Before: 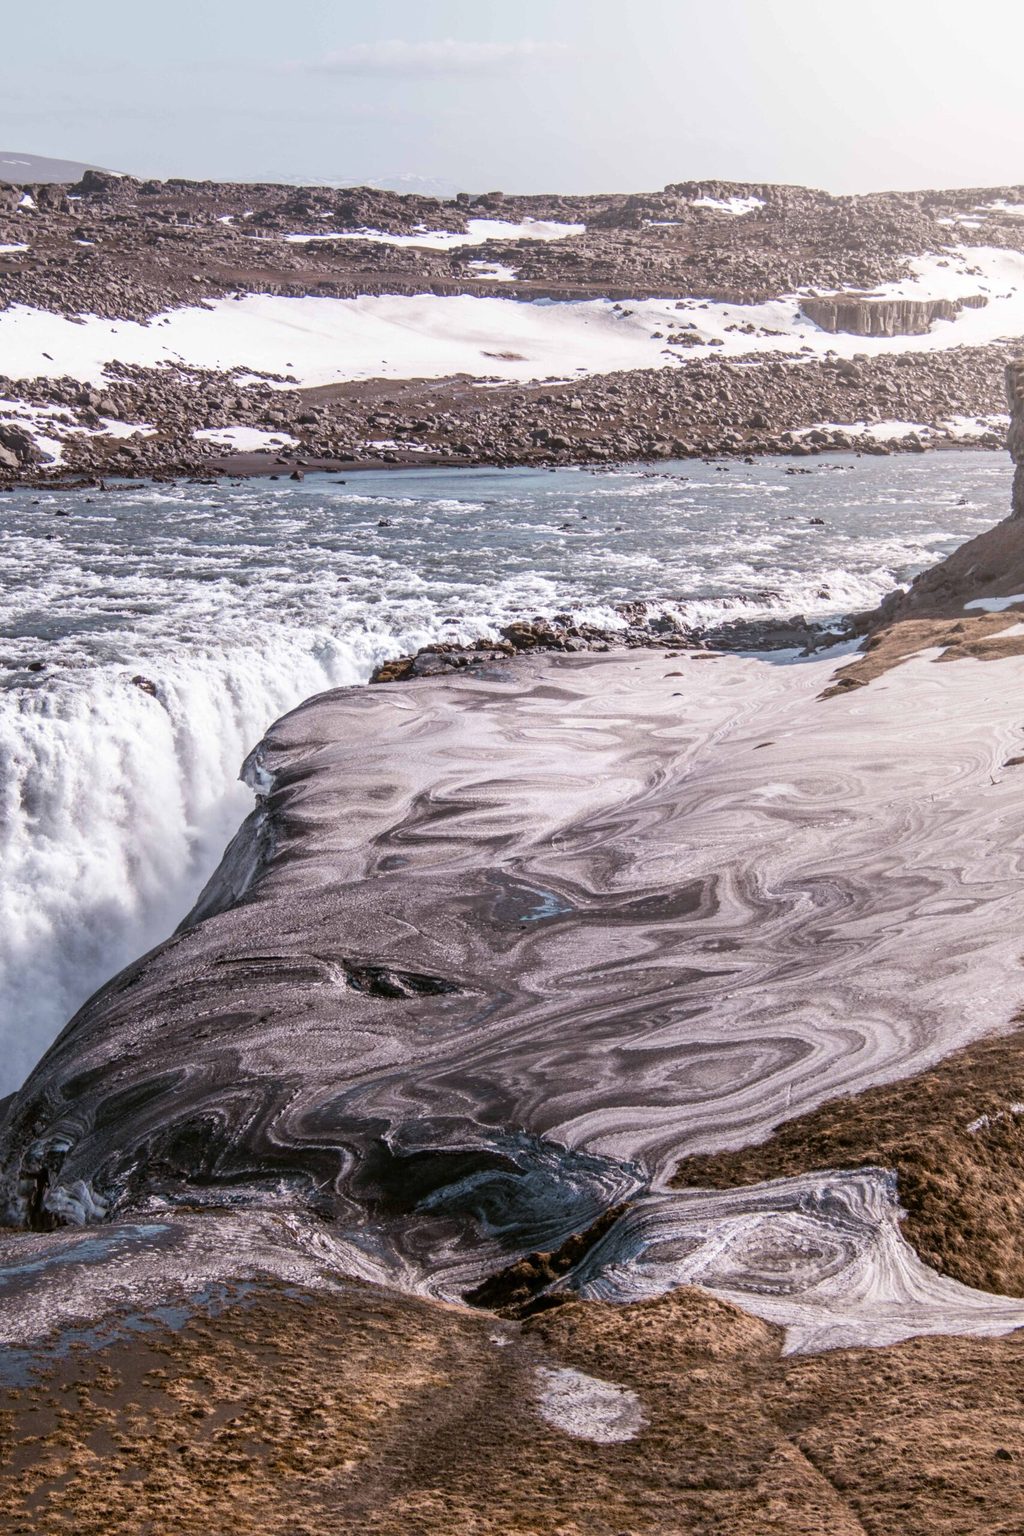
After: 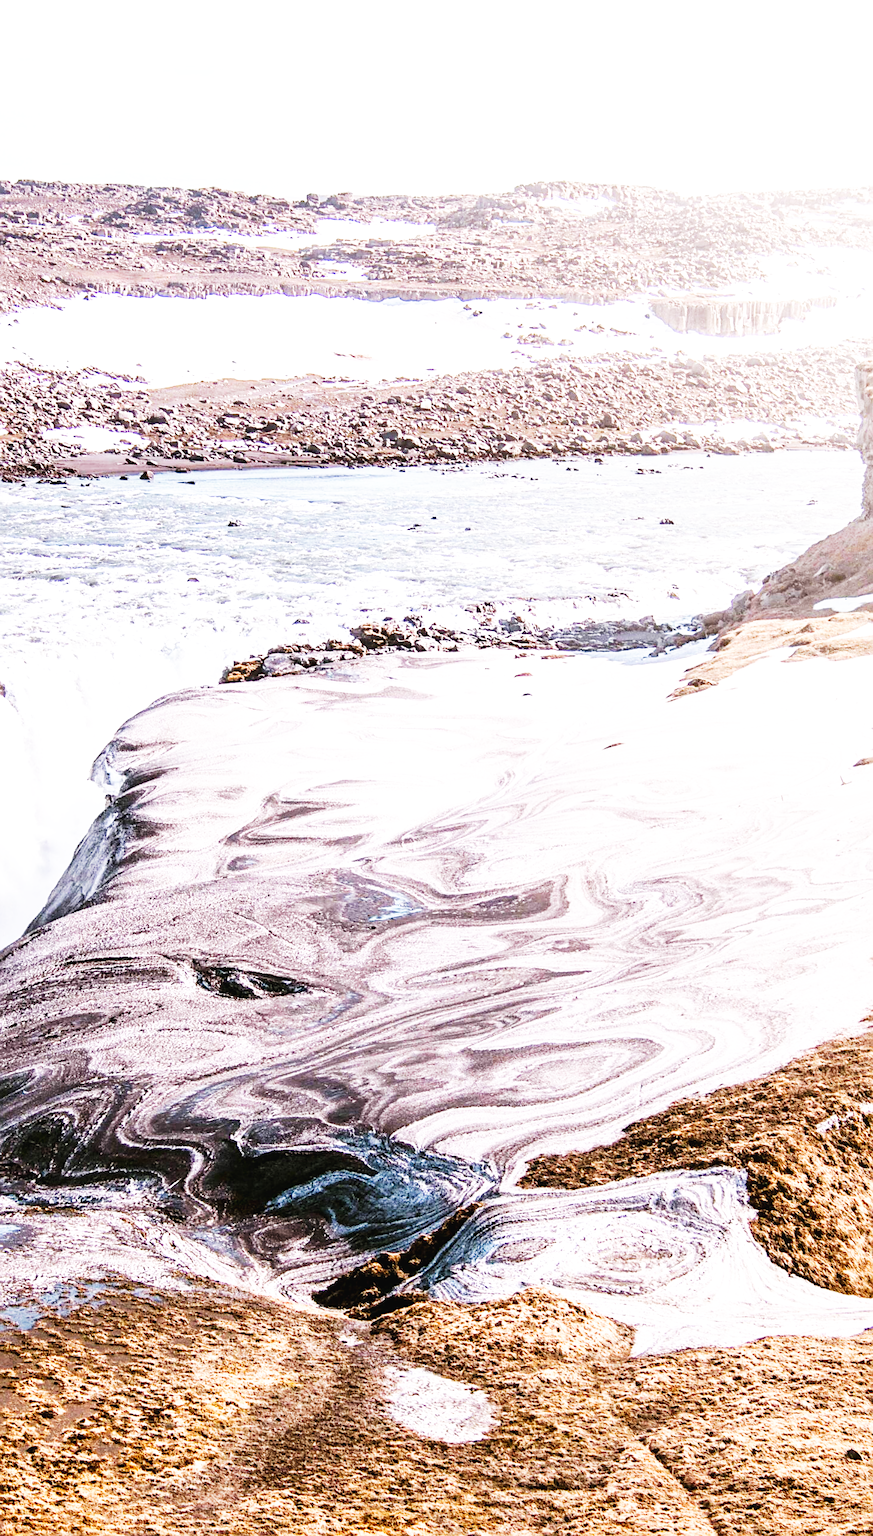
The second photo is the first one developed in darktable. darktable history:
crop and rotate: left 14.71%
sharpen: amount 0.537
base curve: curves: ch0 [(0, 0) (0.007, 0.004) (0.027, 0.03) (0.046, 0.07) (0.207, 0.54) (0.442, 0.872) (0.673, 0.972) (1, 1)], preserve colors none
exposure: black level correction 0, exposure 0.691 EV, compensate highlight preservation false
tone curve: curves: ch0 [(0.016, 0.023) (0.248, 0.252) (0.732, 0.797) (1, 1)], preserve colors none
